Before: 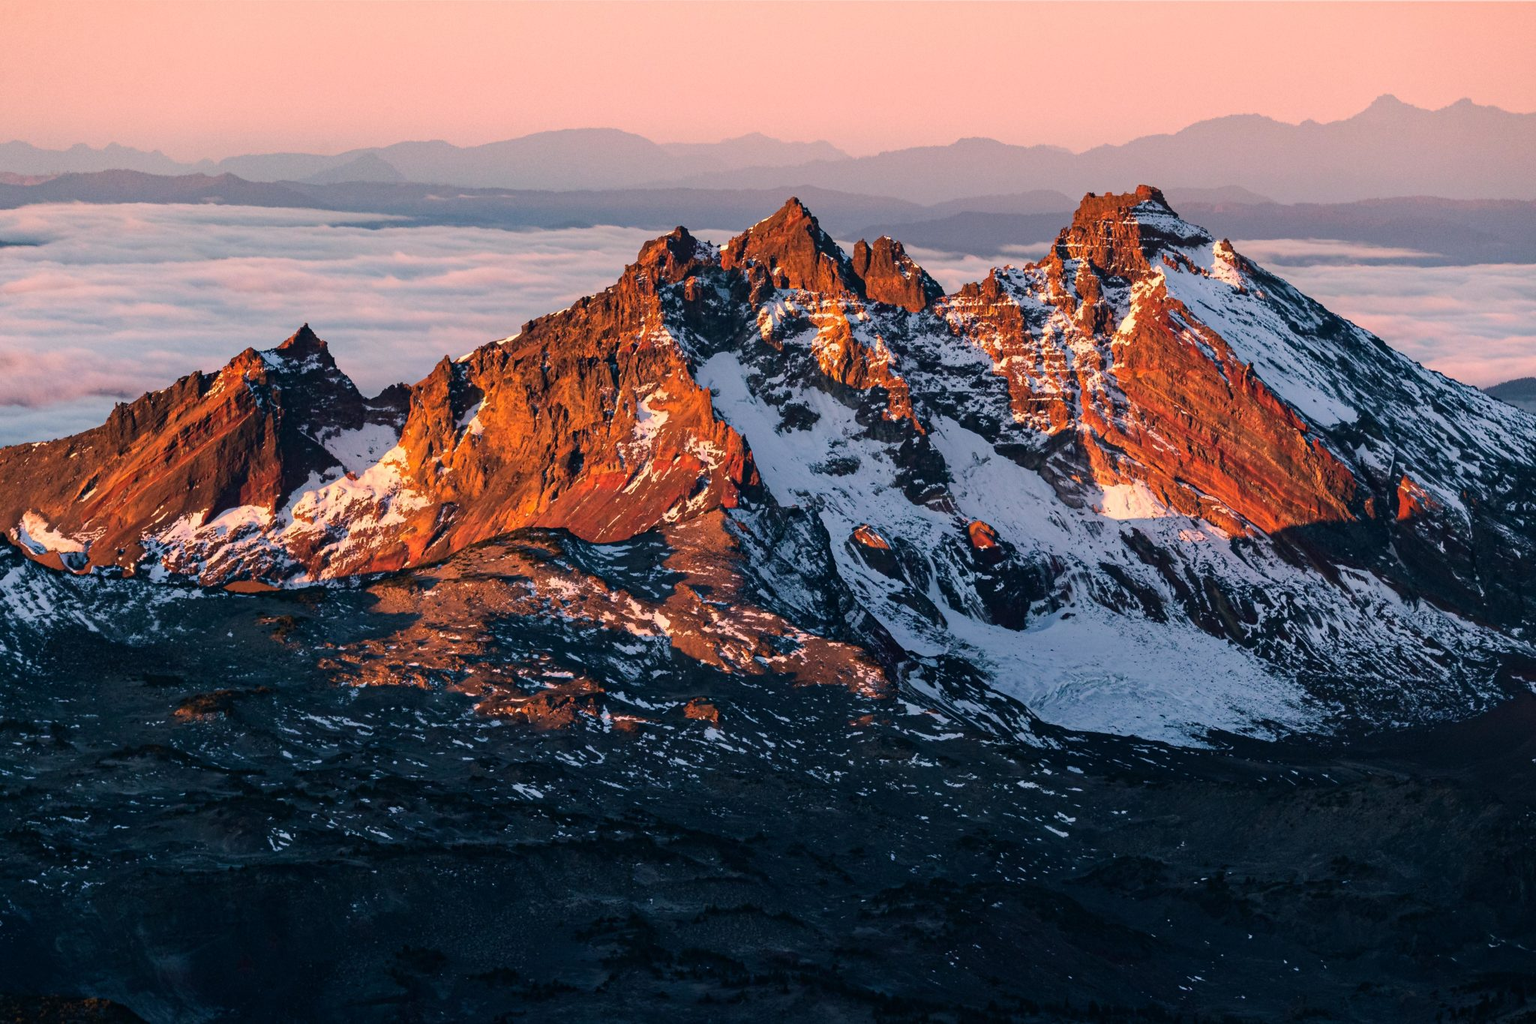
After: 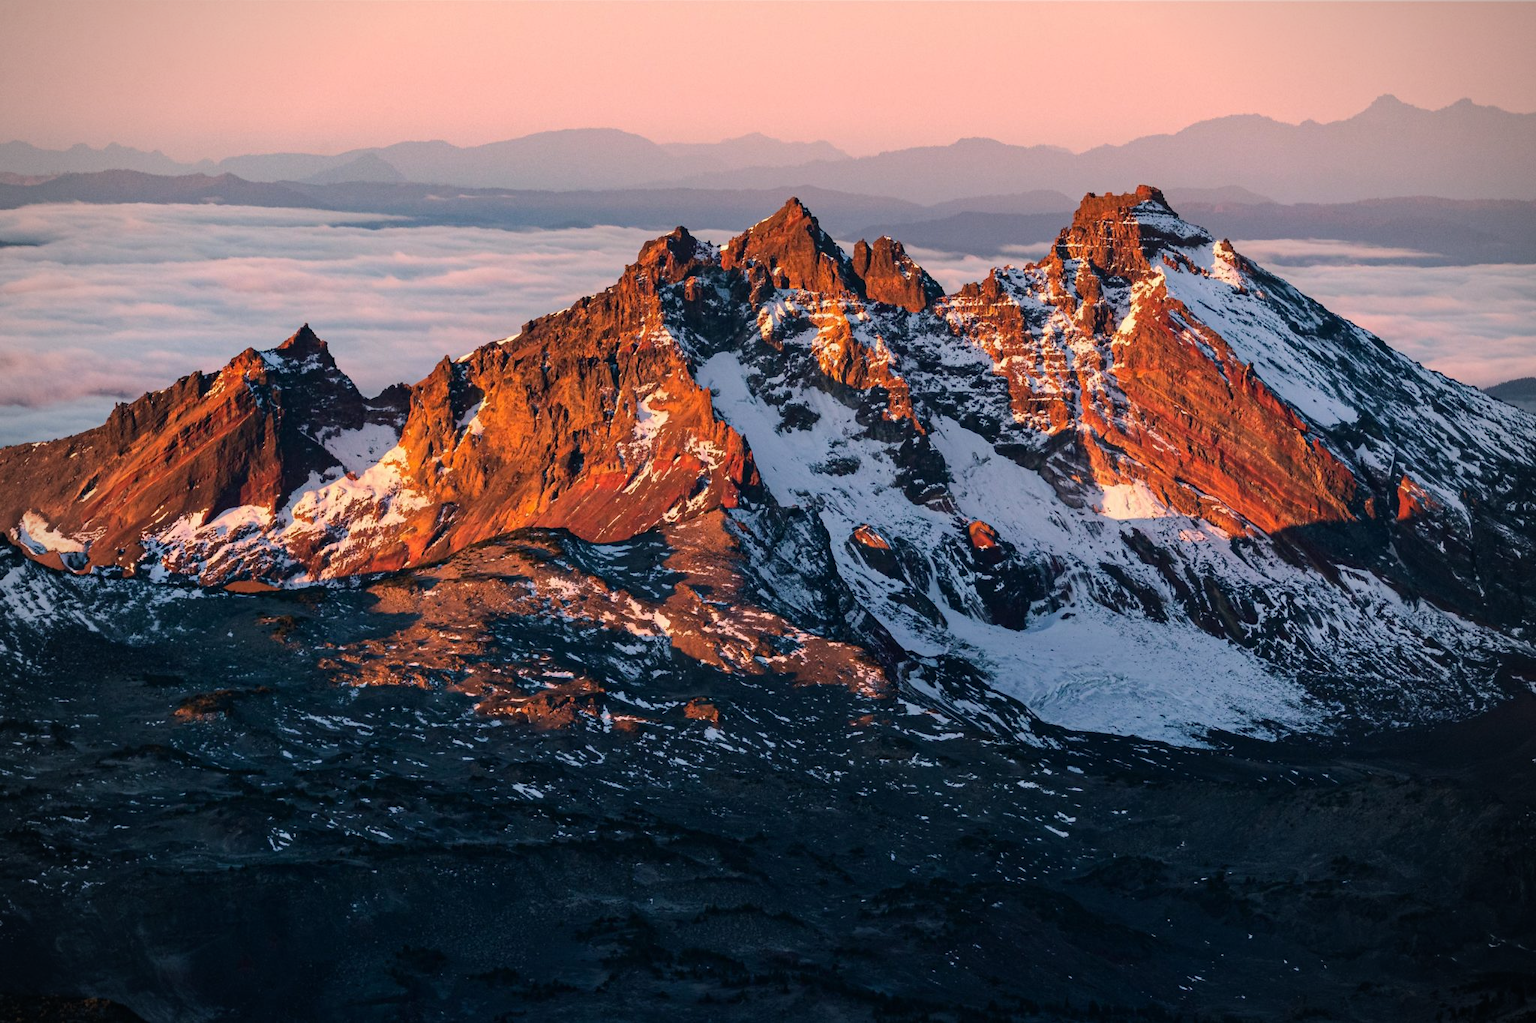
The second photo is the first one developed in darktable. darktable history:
vignetting: on, module defaults
color correction: highlights a* -0.182, highlights b* -0.124
